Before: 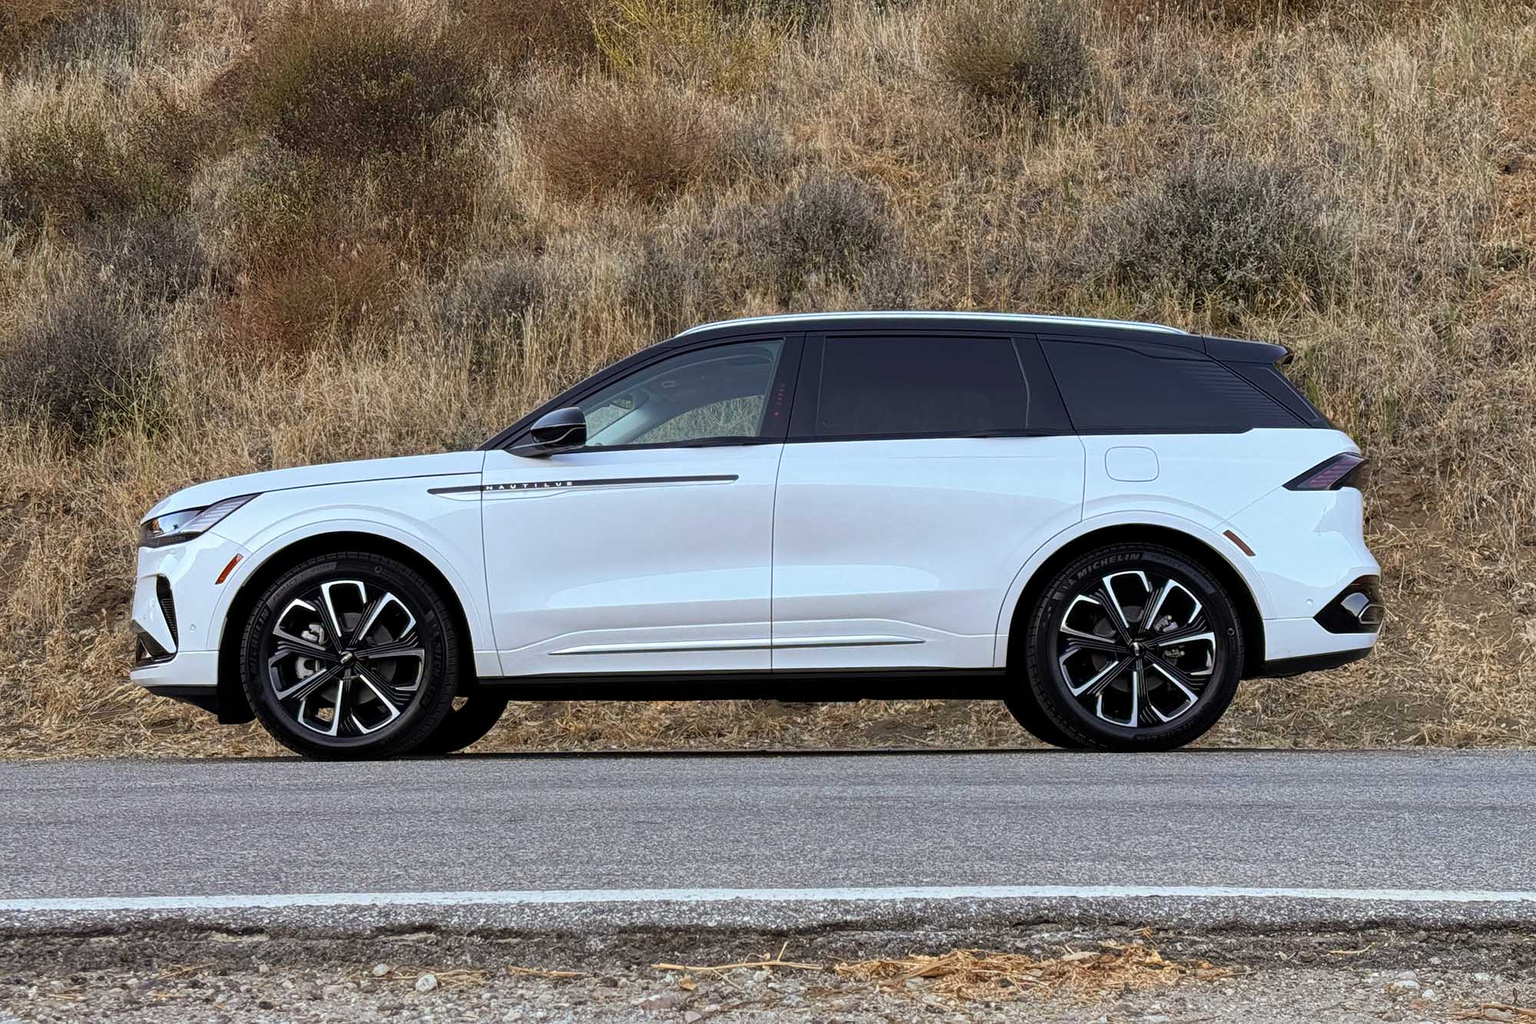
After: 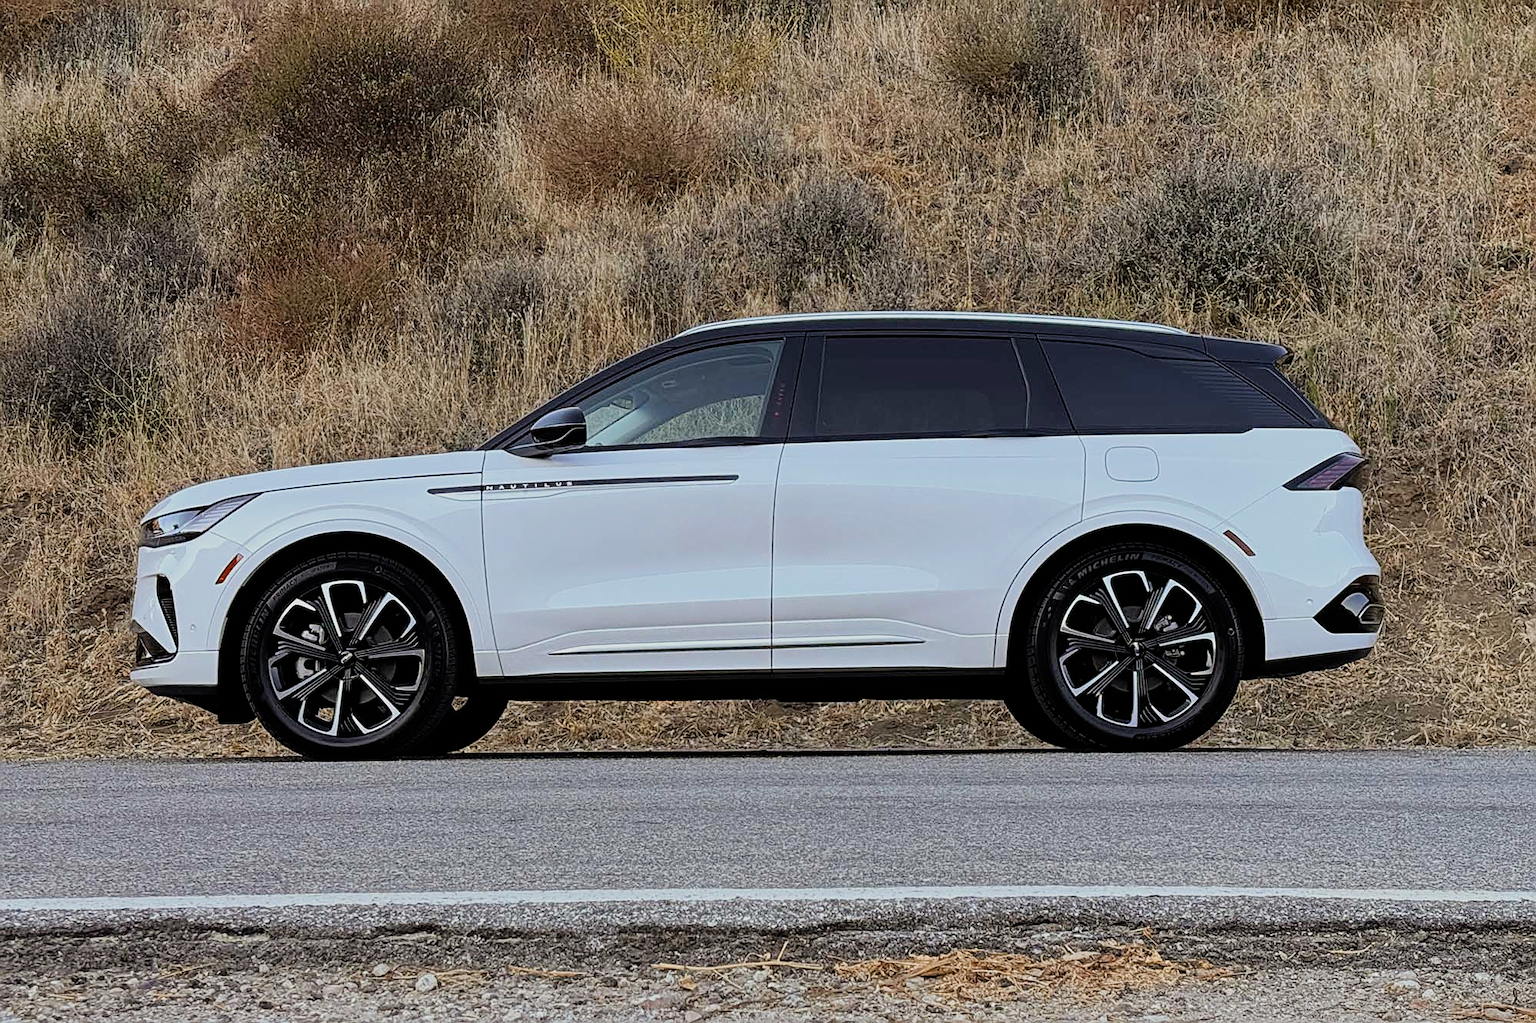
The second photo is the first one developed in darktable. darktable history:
filmic rgb: hardness 4.17
sharpen: on, module defaults
